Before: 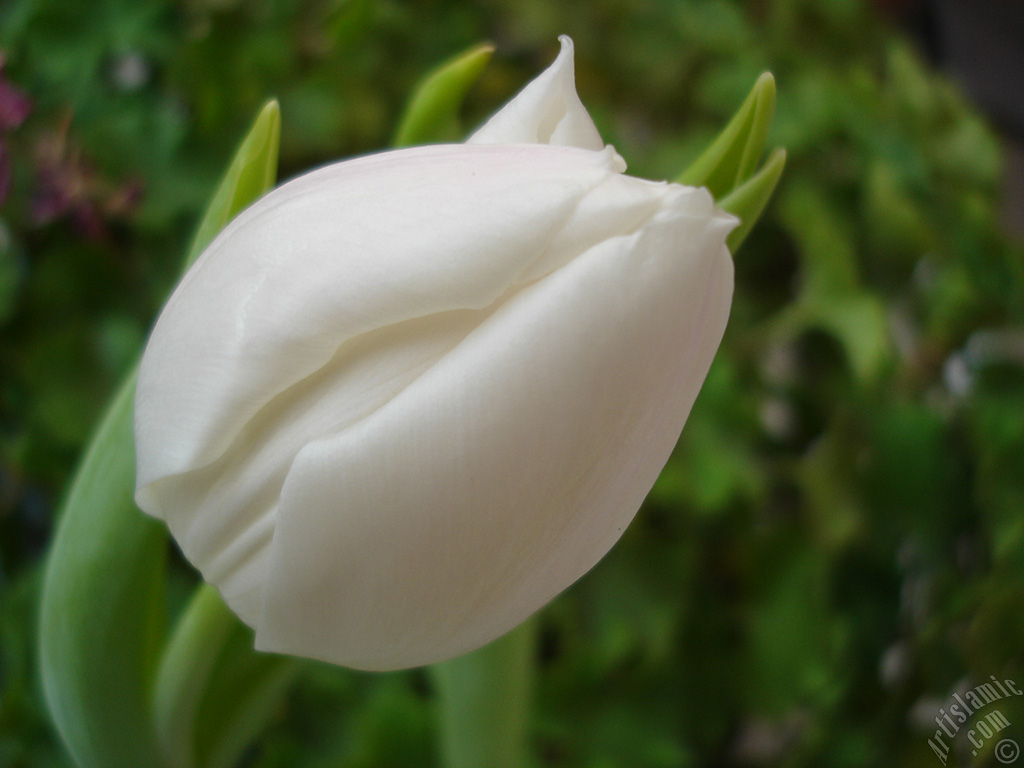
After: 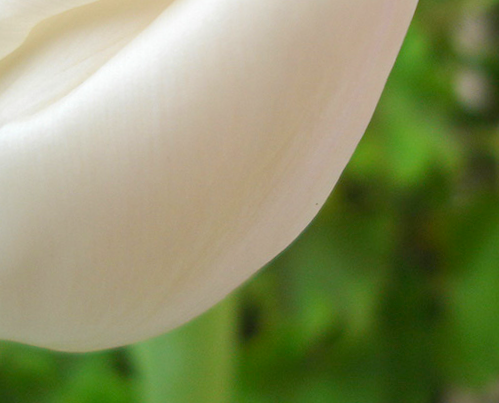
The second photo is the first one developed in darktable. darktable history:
exposure: black level correction 0, exposure 0.5 EV, compensate exposure bias true, compensate highlight preservation false
crop: left 29.672%, top 41.786%, right 20.851%, bottom 3.487%
rotate and perspective: rotation -1.42°, crop left 0.016, crop right 0.984, crop top 0.035, crop bottom 0.965
levels: levels [0, 0.43, 0.984]
